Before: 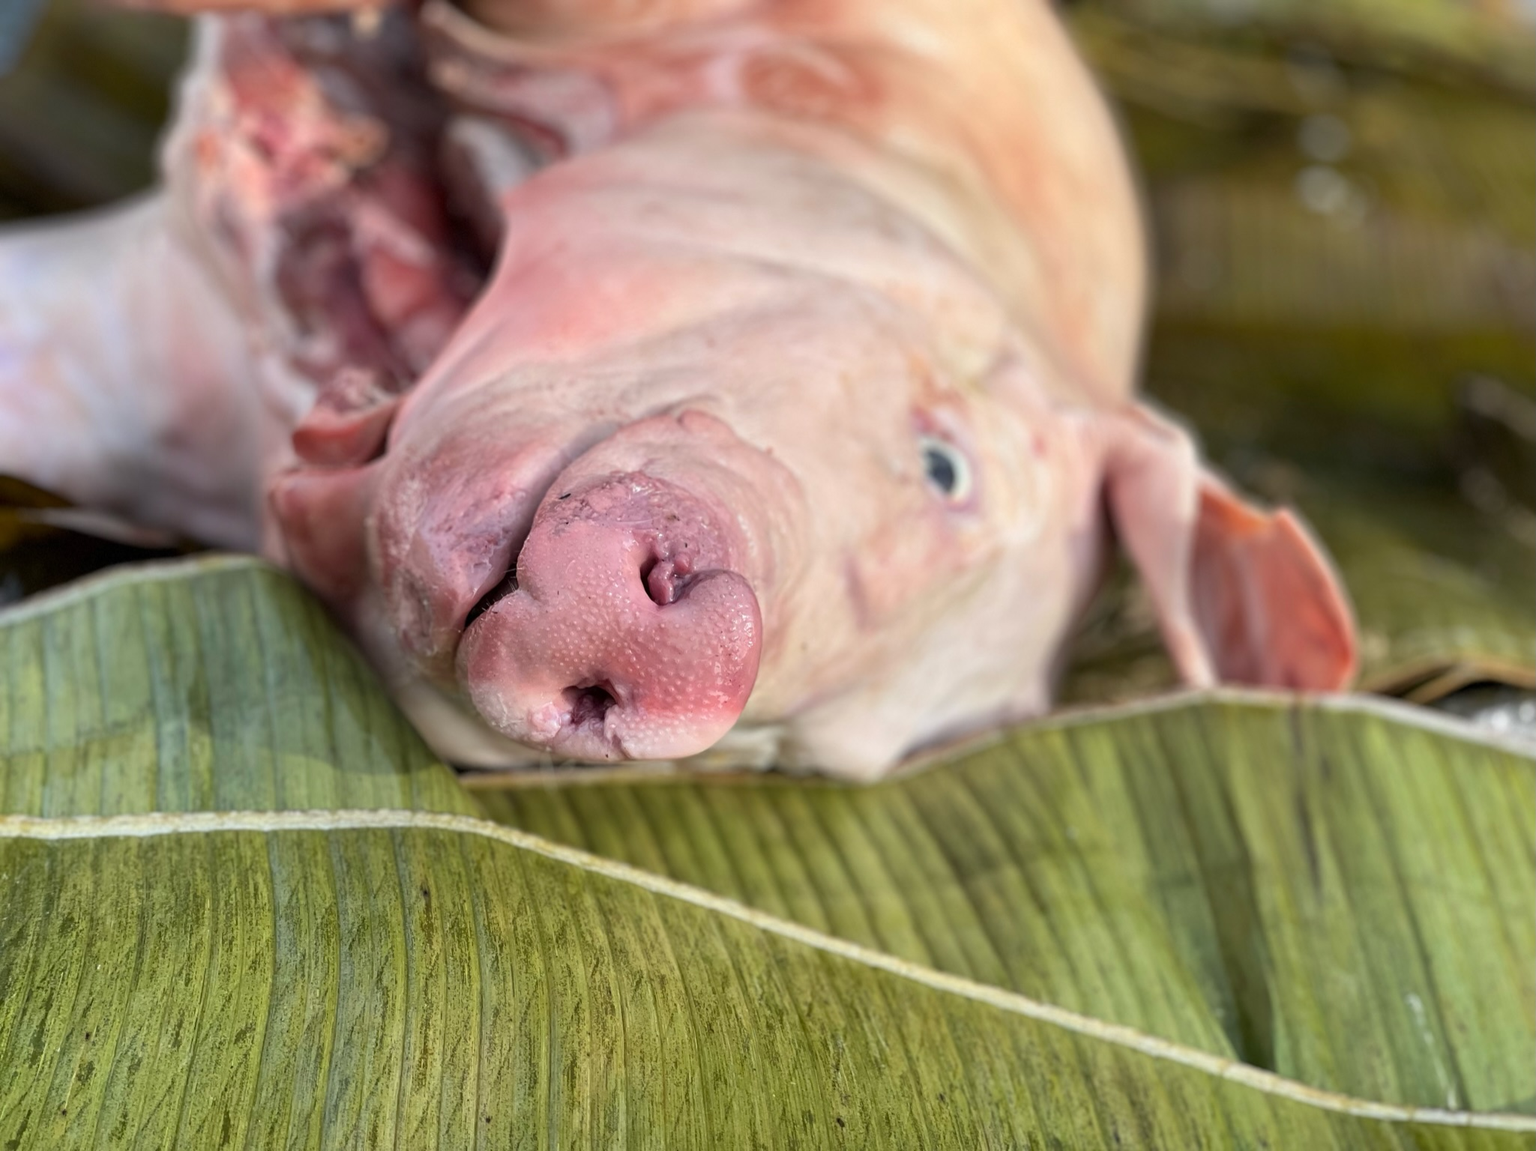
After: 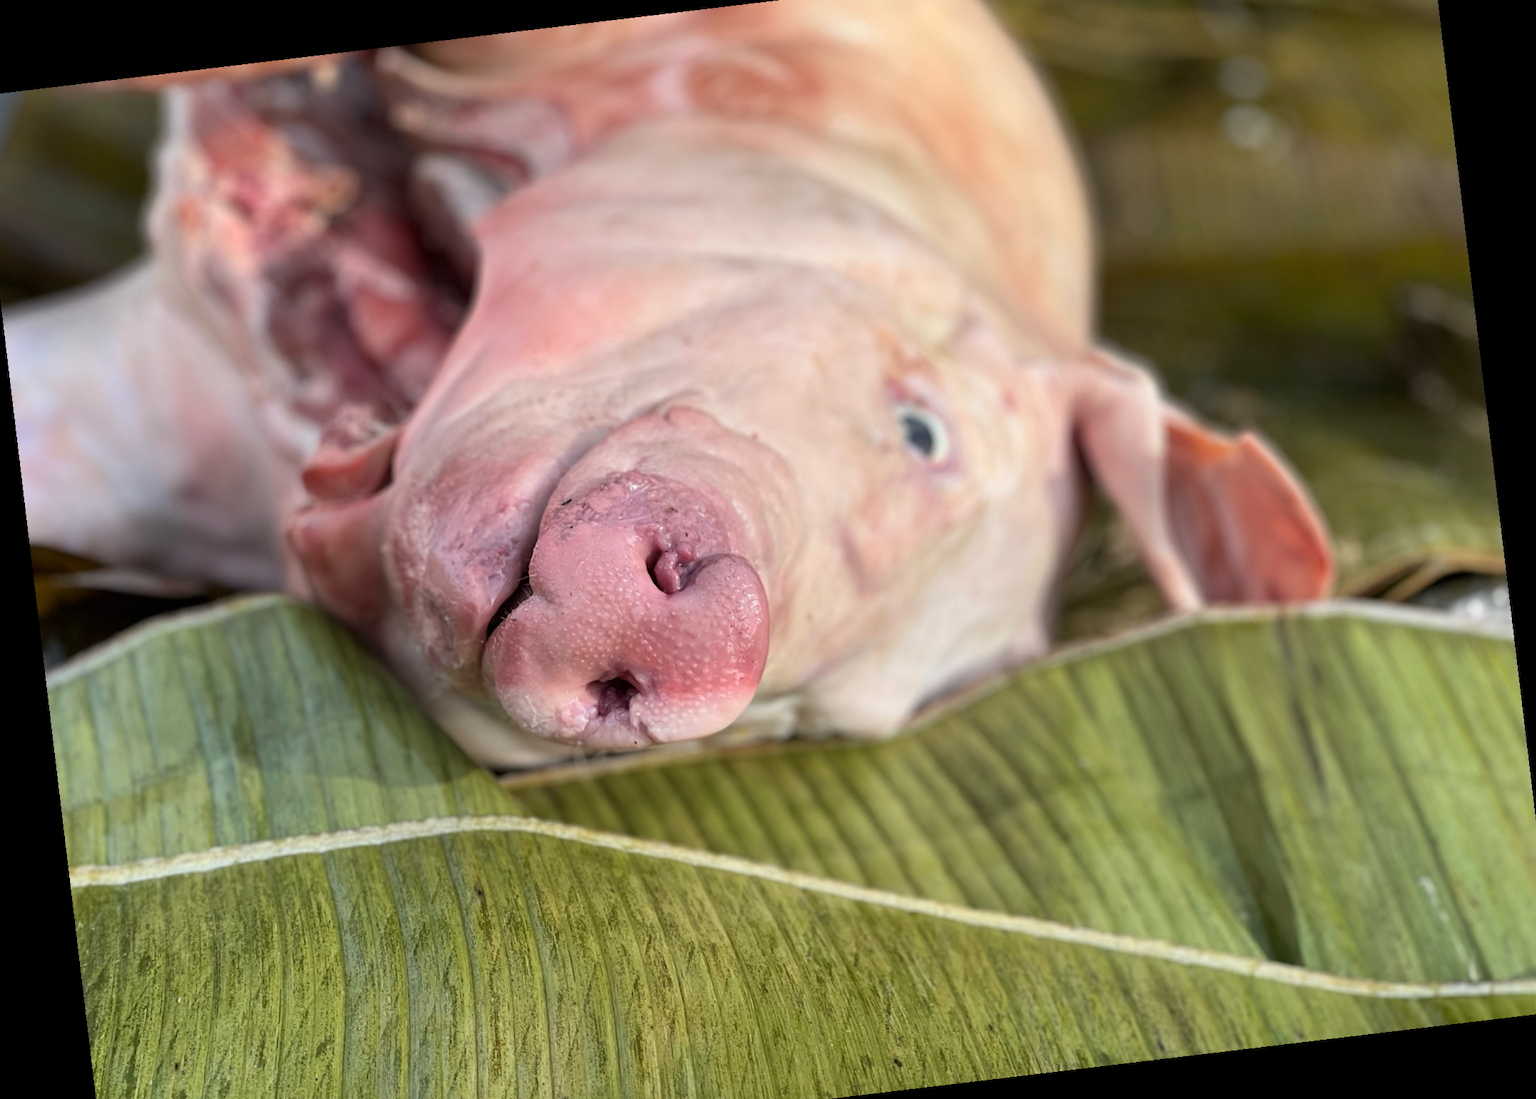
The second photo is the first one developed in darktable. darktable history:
crop: left 1.507%, top 6.147%, right 1.379%, bottom 6.637%
rotate and perspective: rotation -6.83°, automatic cropping off
